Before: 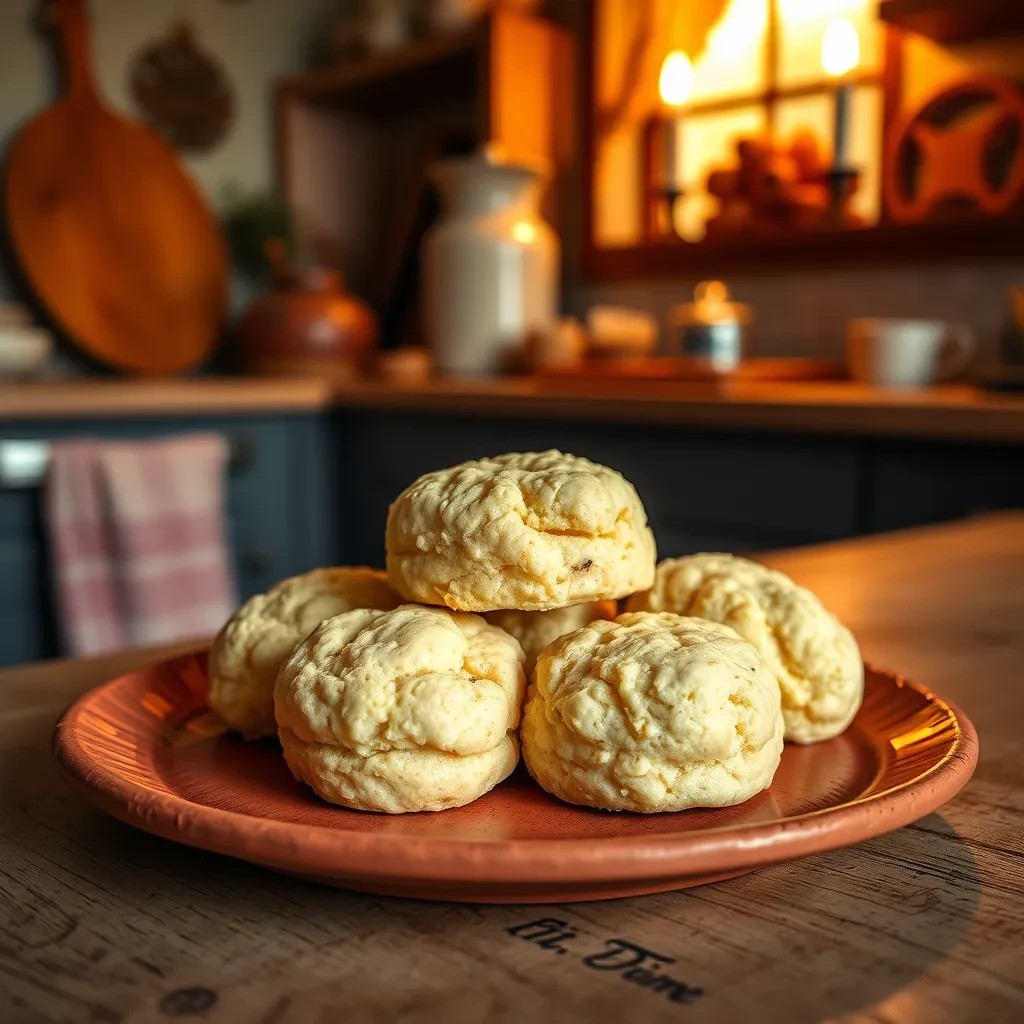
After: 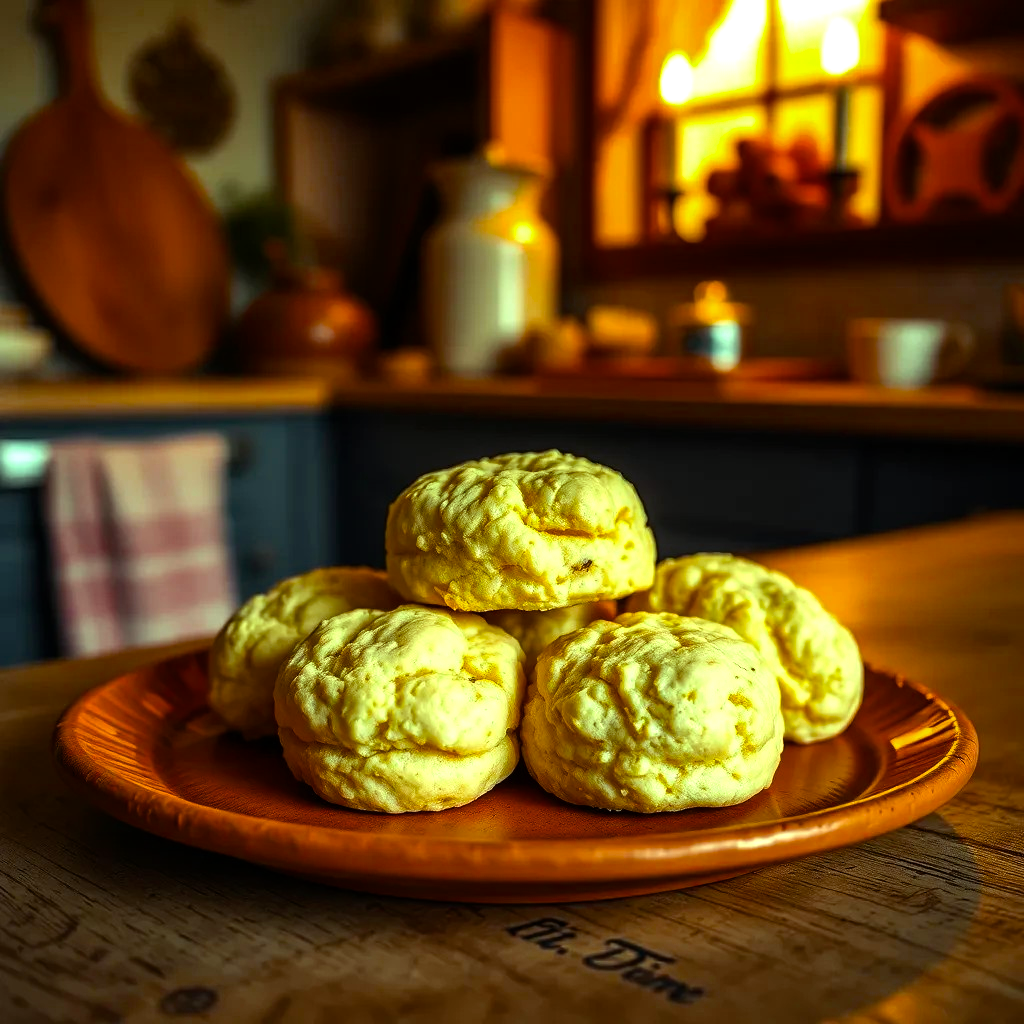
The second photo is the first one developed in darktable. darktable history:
color balance rgb: highlights gain › luminance 15.161%, highlights gain › chroma 6.941%, highlights gain › hue 125.08°, perceptual saturation grading › global saturation 24.93%, global vibrance 9.422%, contrast 15.563%, saturation formula JzAzBz (2021)
